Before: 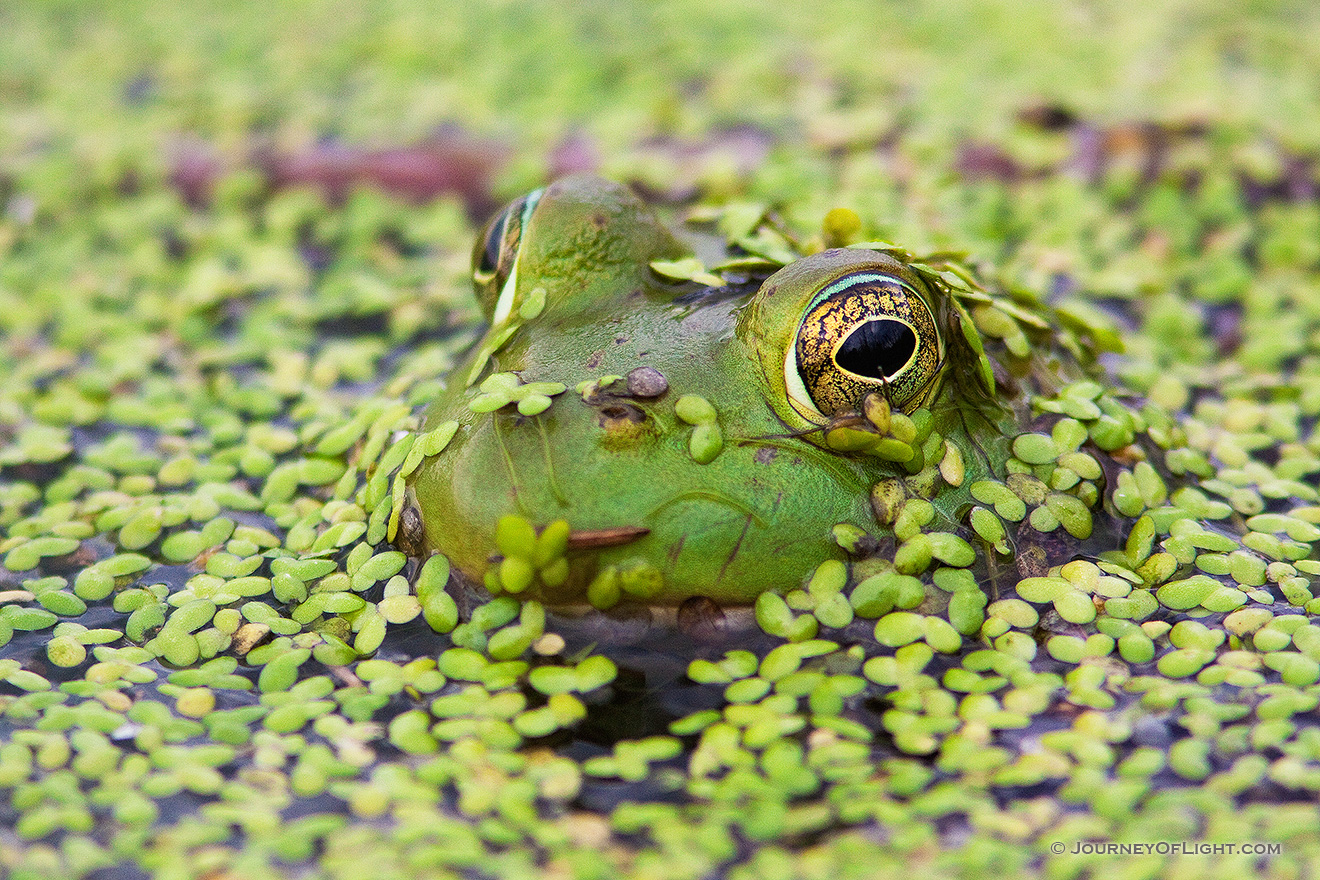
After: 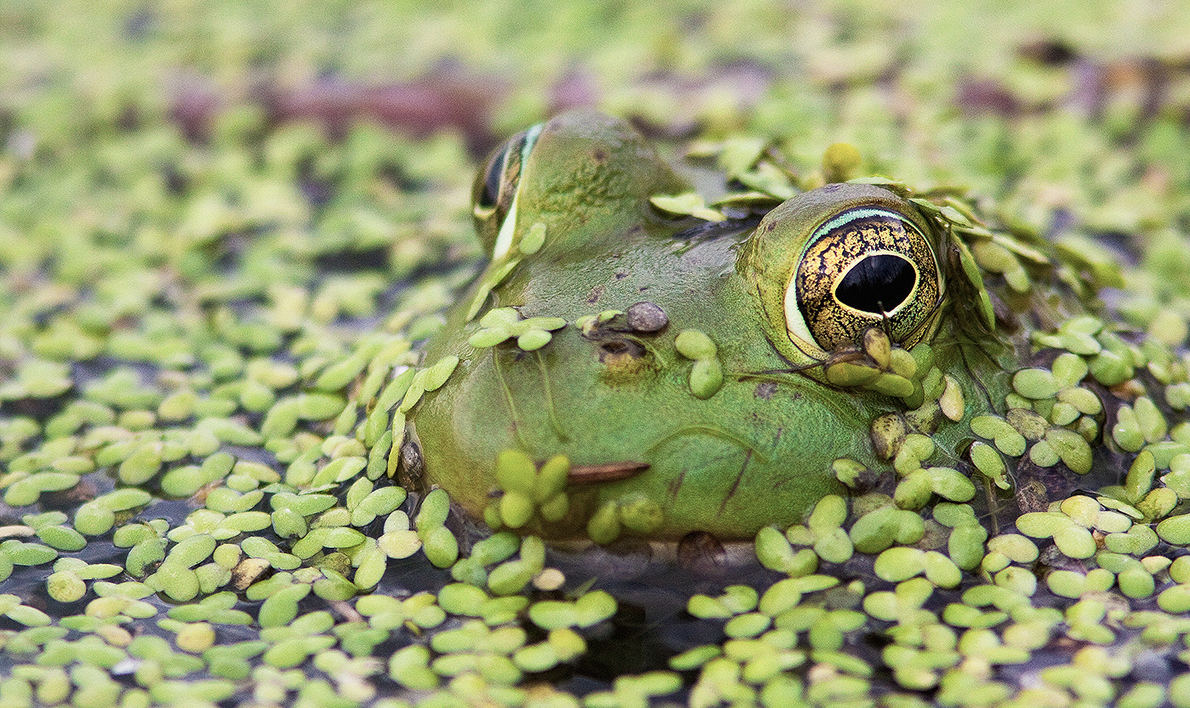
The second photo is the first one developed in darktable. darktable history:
contrast brightness saturation: contrast 0.062, brightness -0.009, saturation -0.248
crop: top 7.474%, right 9.795%, bottom 12.037%
